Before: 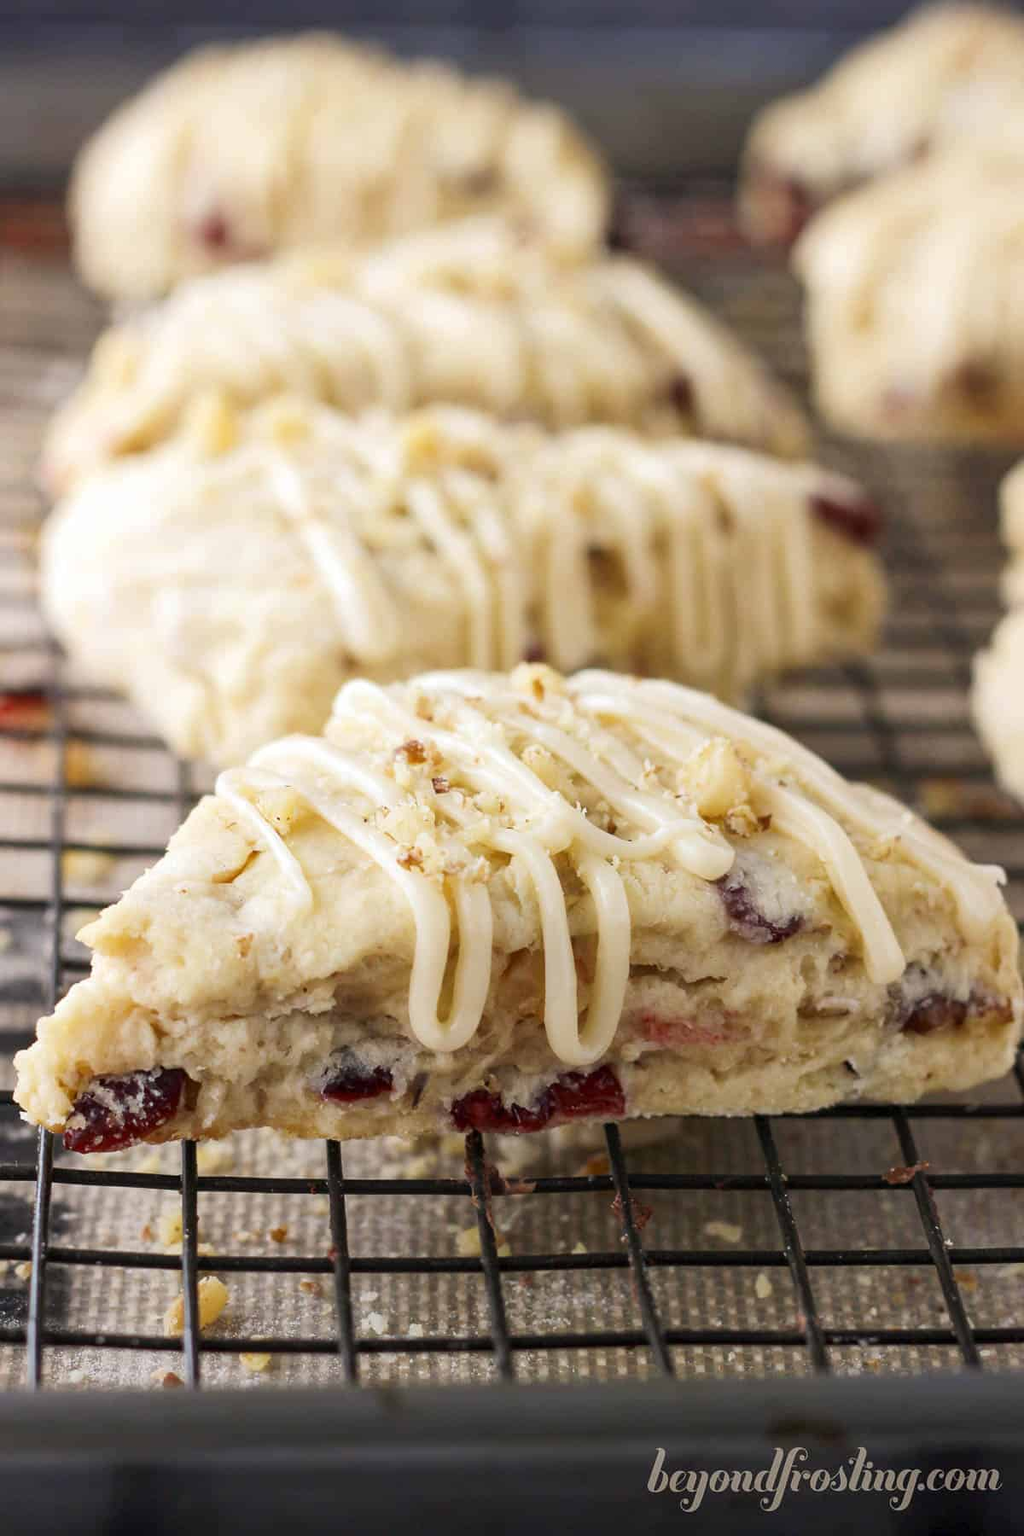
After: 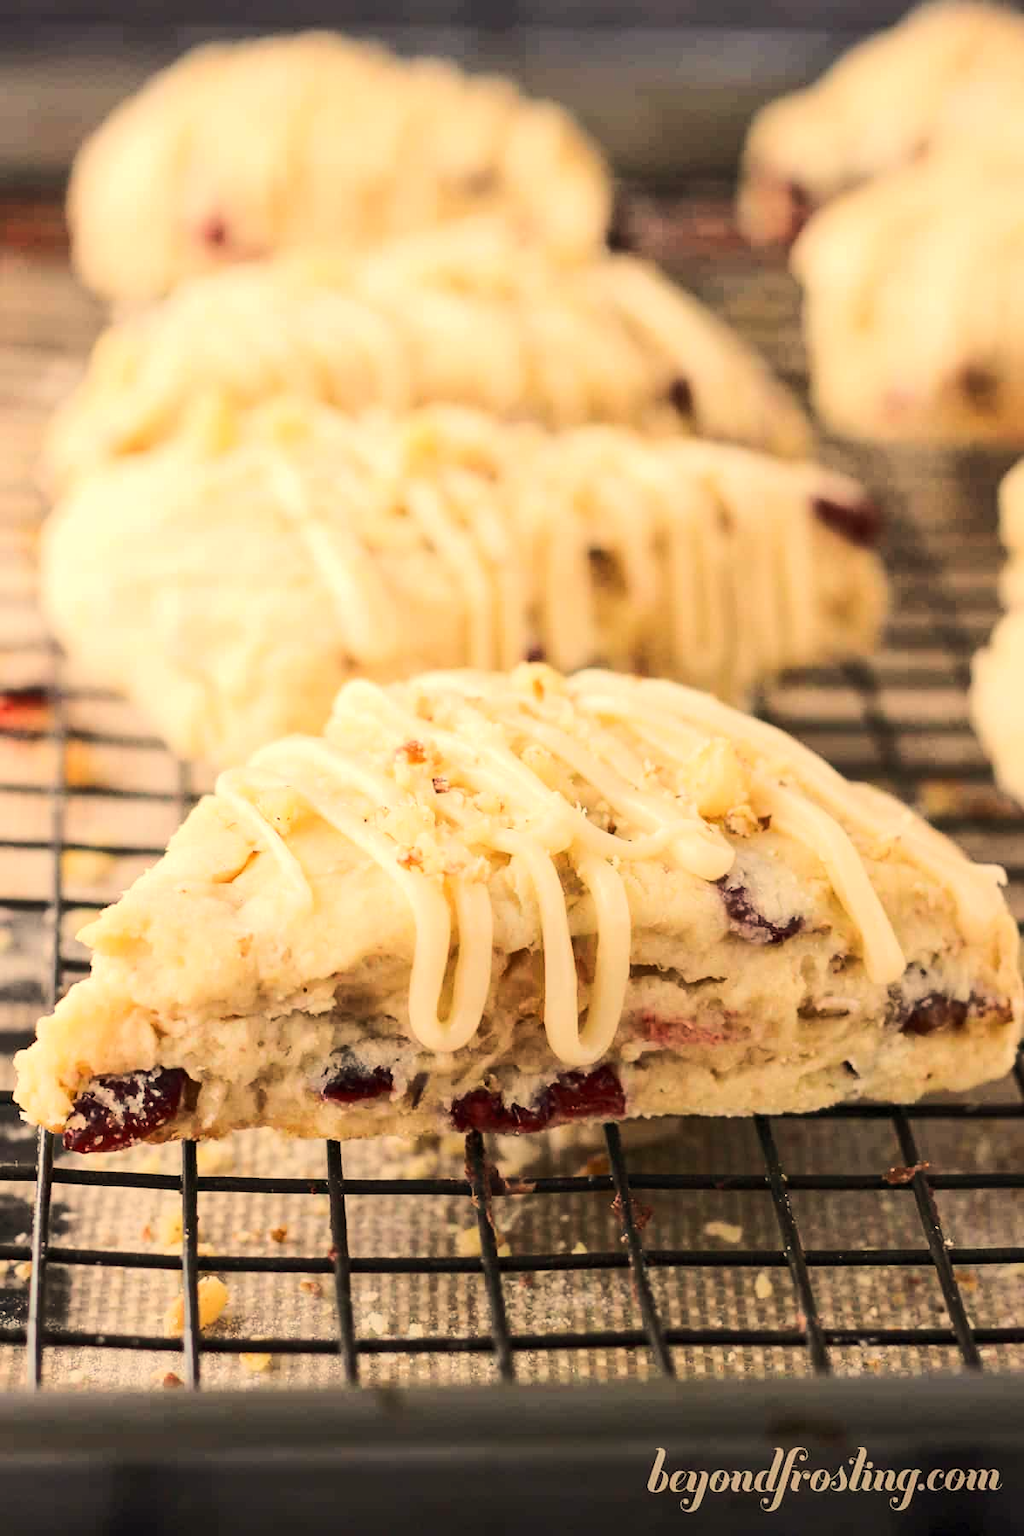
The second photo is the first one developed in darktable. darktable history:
white balance: red 1.123, blue 0.83
rgb curve: curves: ch0 [(0, 0) (0.284, 0.292) (0.505, 0.644) (1, 1)]; ch1 [(0, 0) (0.284, 0.292) (0.505, 0.644) (1, 1)]; ch2 [(0, 0) (0.284, 0.292) (0.505, 0.644) (1, 1)], compensate middle gray true
